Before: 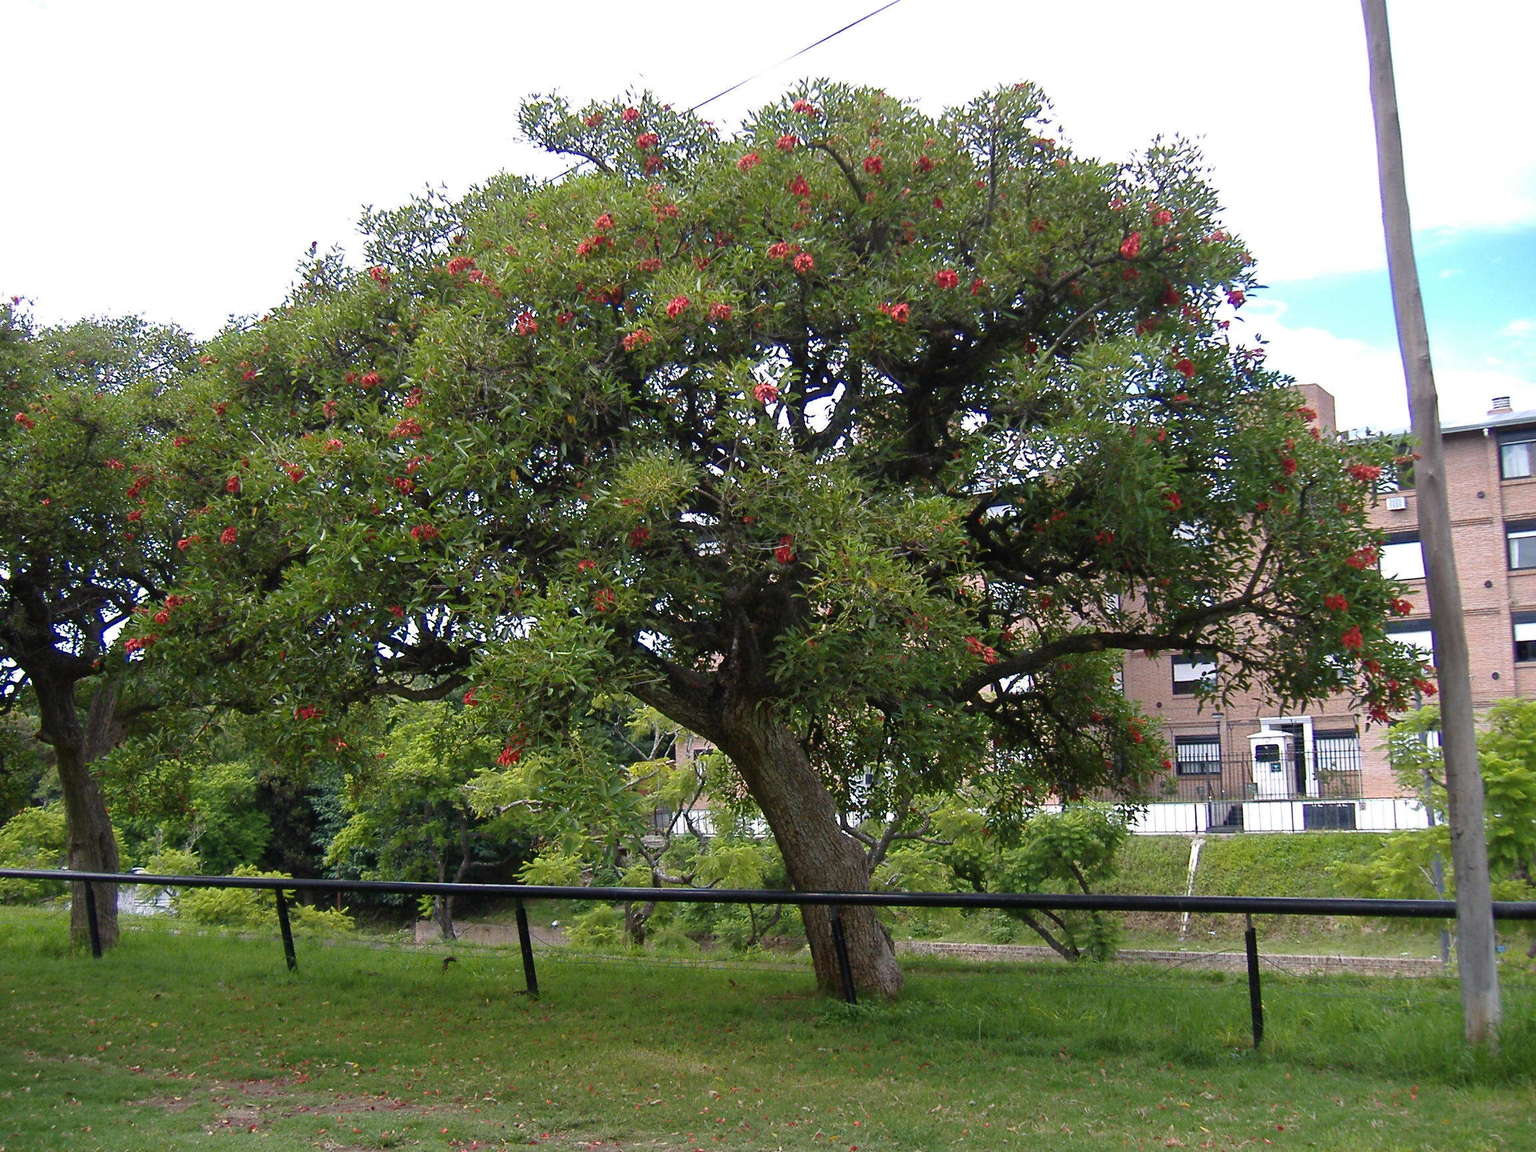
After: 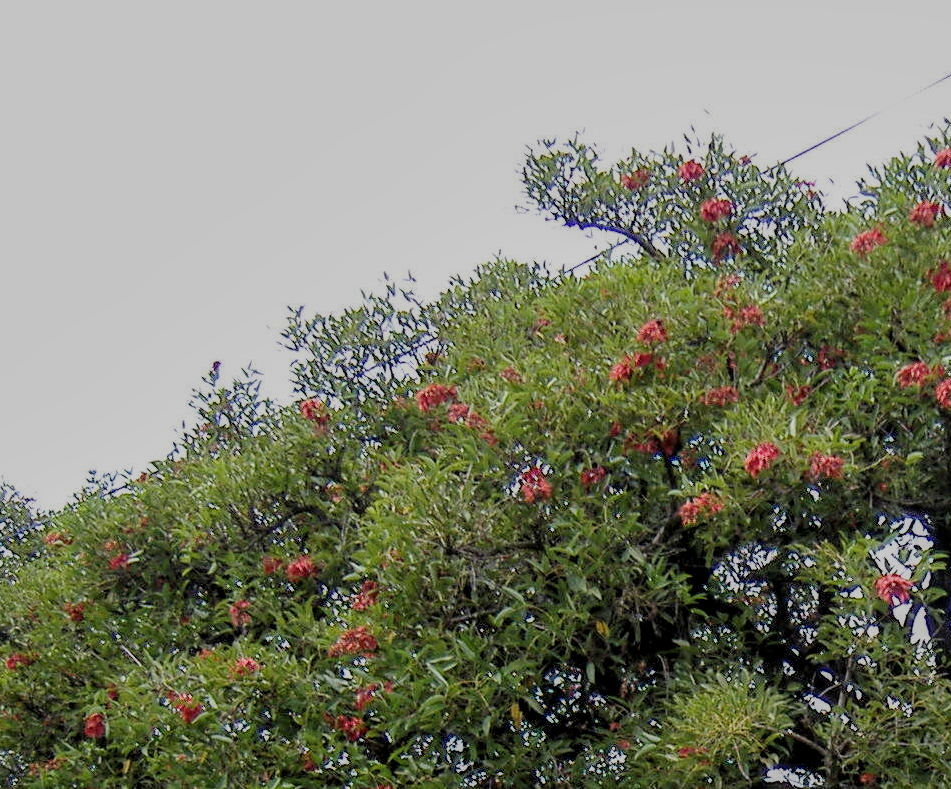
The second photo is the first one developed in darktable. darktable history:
crop and rotate: left 11.089%, top 0.103%, right 47.603%, bottom 54.196%
shadows and highlights: shadows 25.06, white point adjustment -3.05, highlights -30.02
filmic rgb: black relative exposure -6.65 EV, white relative exposure 4.56 EV, hardness 3.26
local contrast: on, module defaults
